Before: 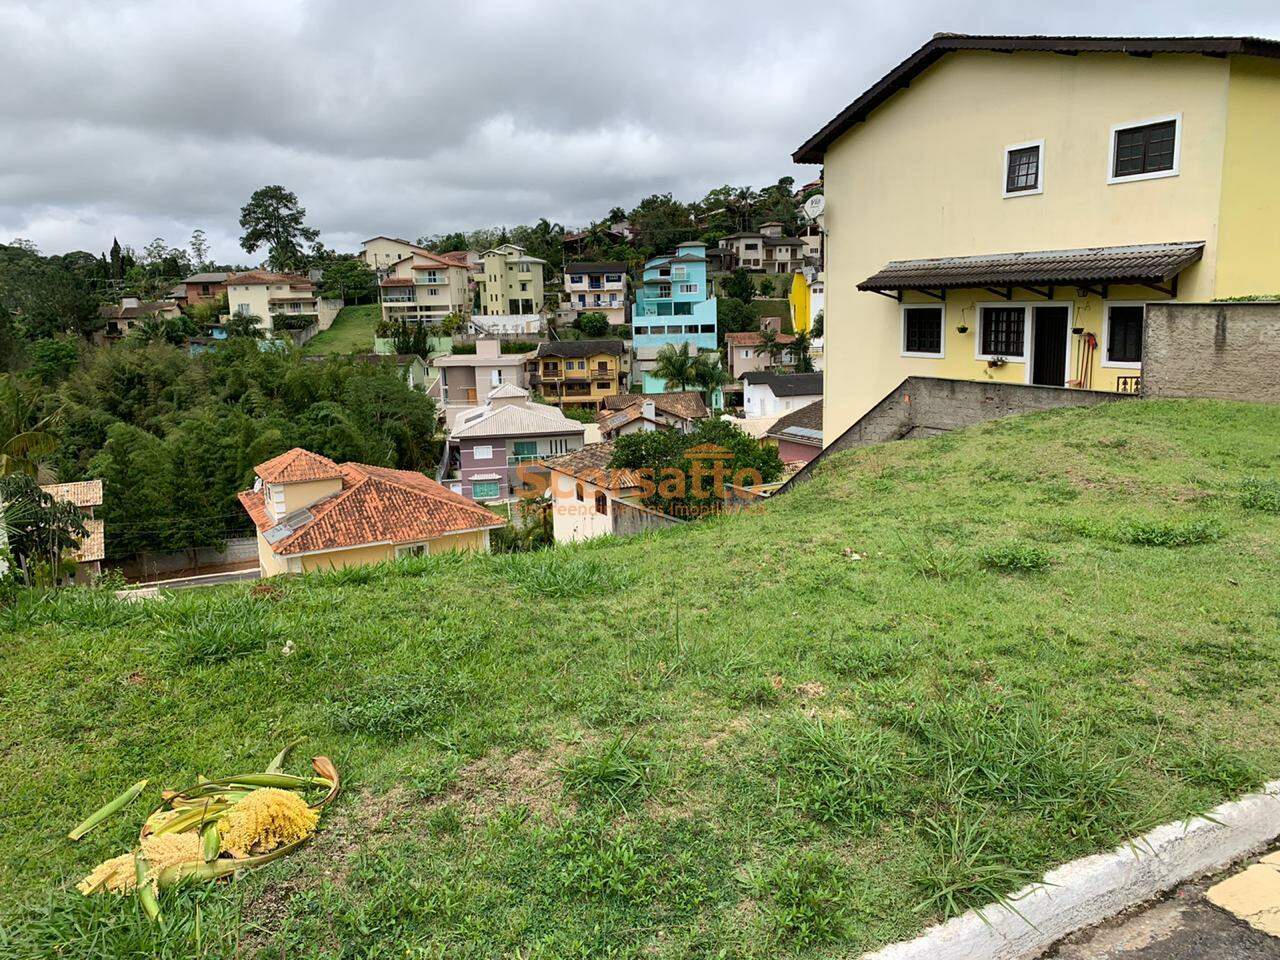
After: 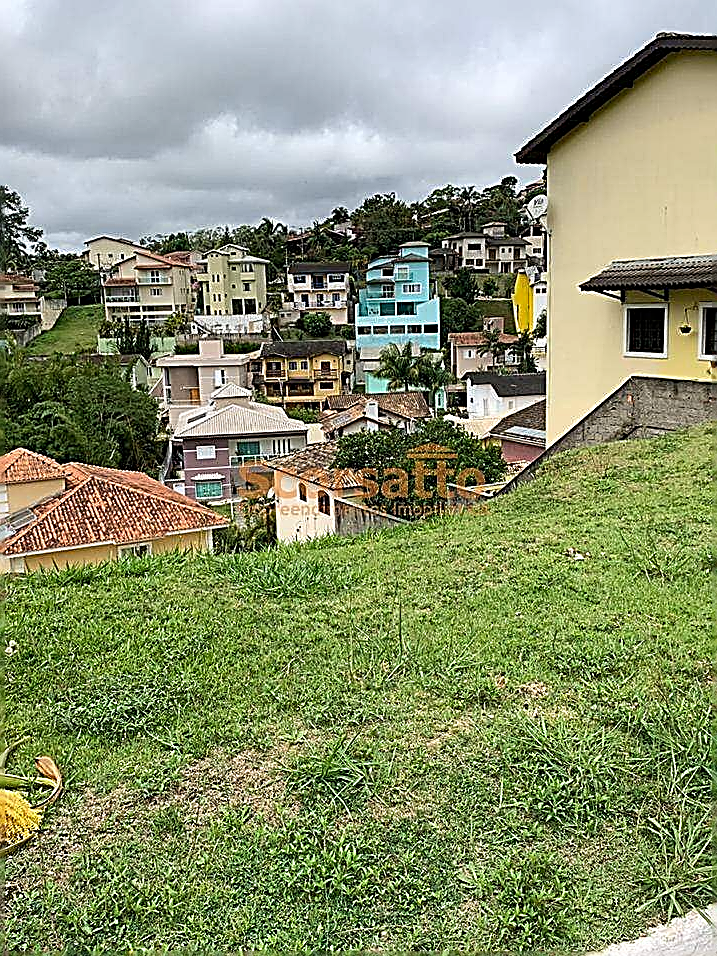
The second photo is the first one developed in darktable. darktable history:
sharpen: amount 1.861
haze removal: compatibility mode true, adaptive false
crop: left 21.674%, right 22.086%
